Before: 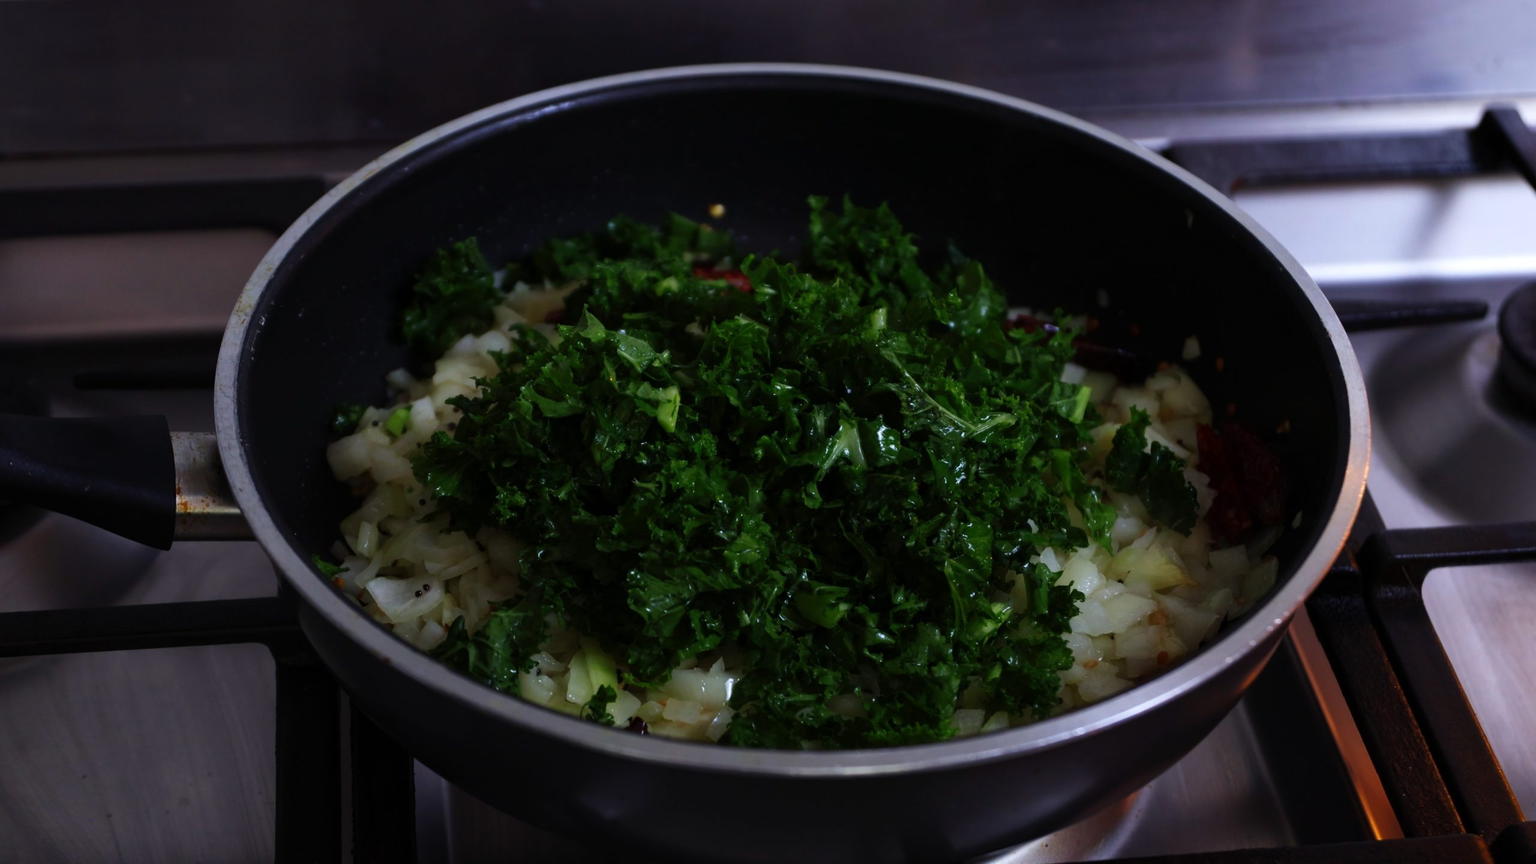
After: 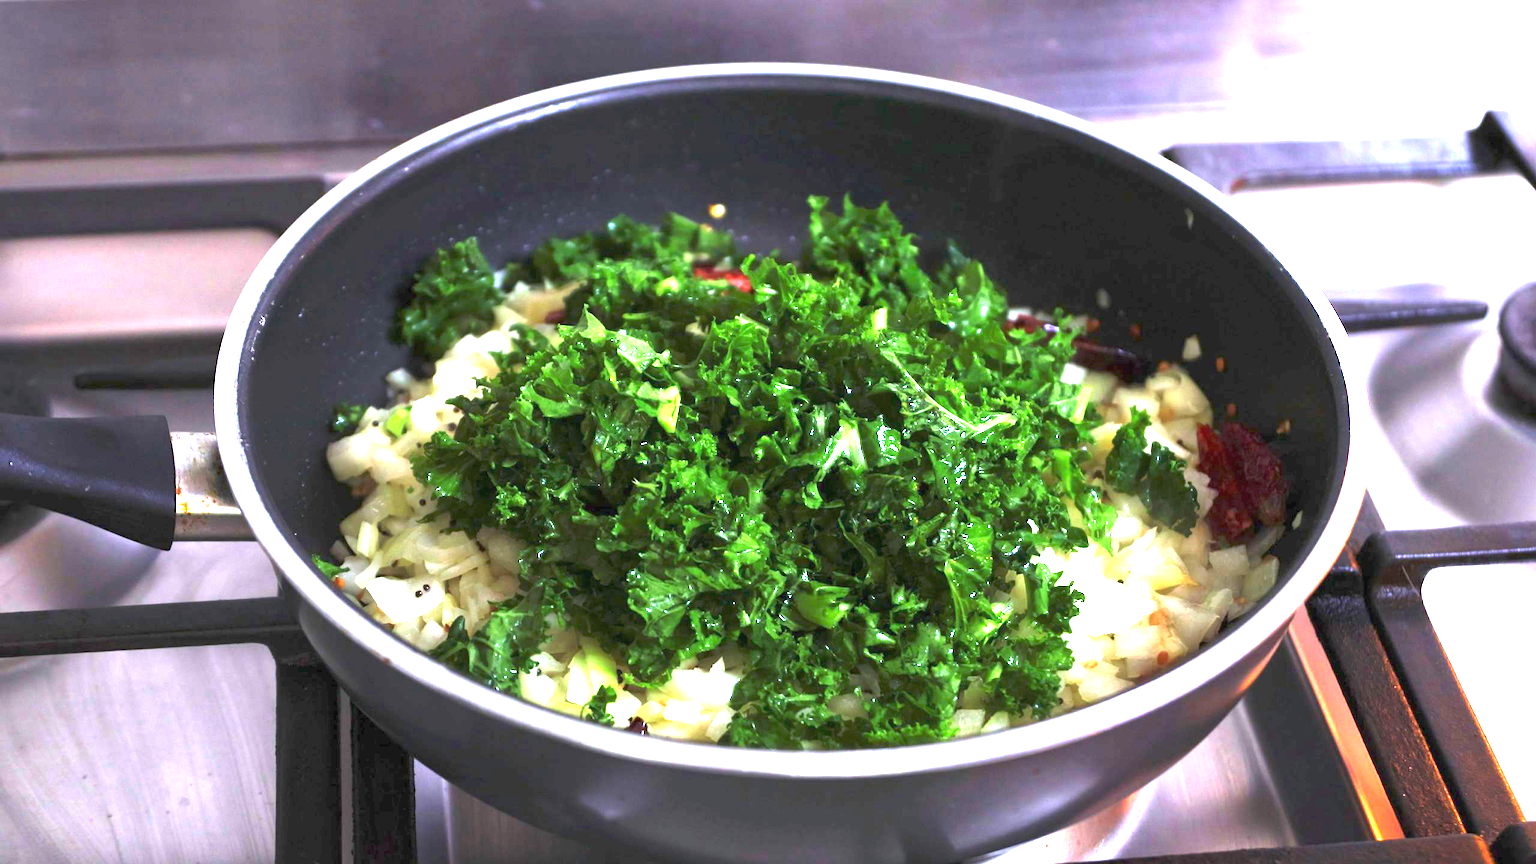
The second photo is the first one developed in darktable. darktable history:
exposure: black level correction 0, exposure 4.067 EV, compensate highlight preservation false
